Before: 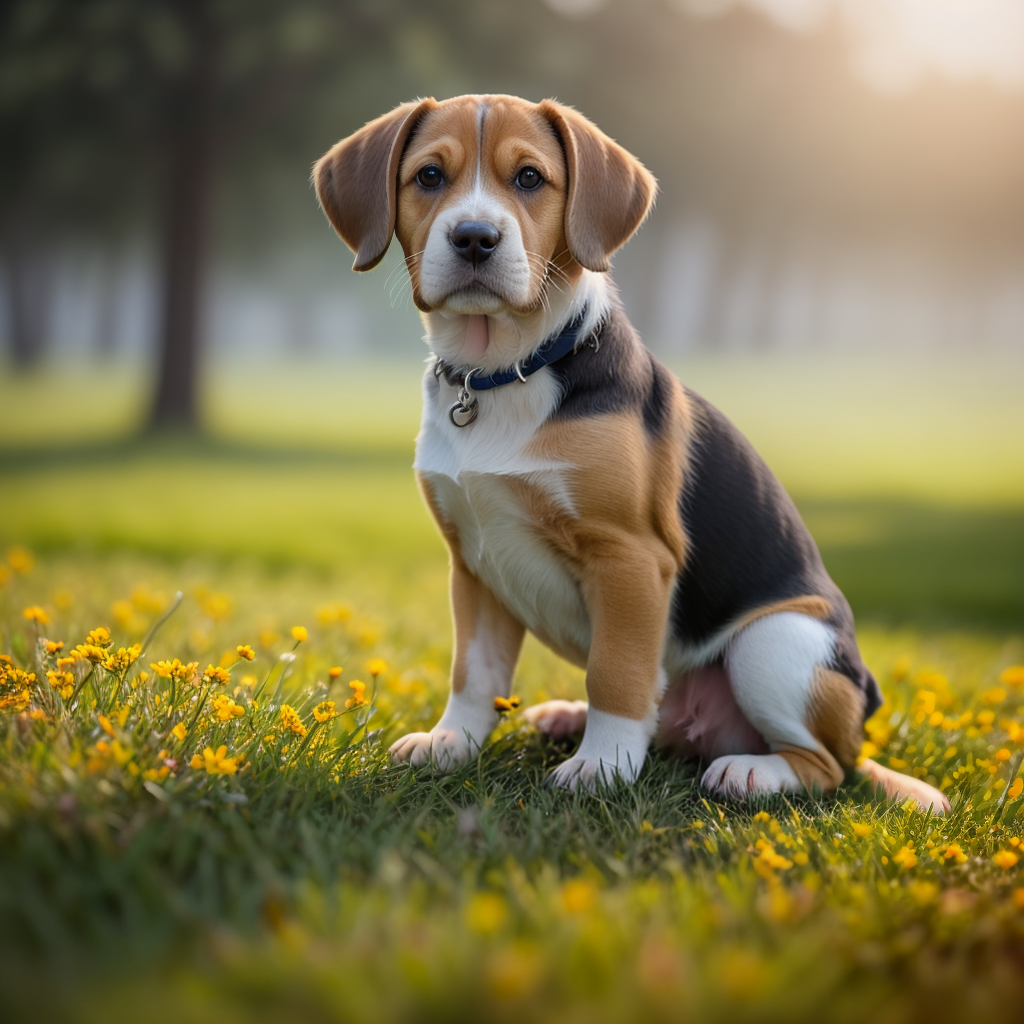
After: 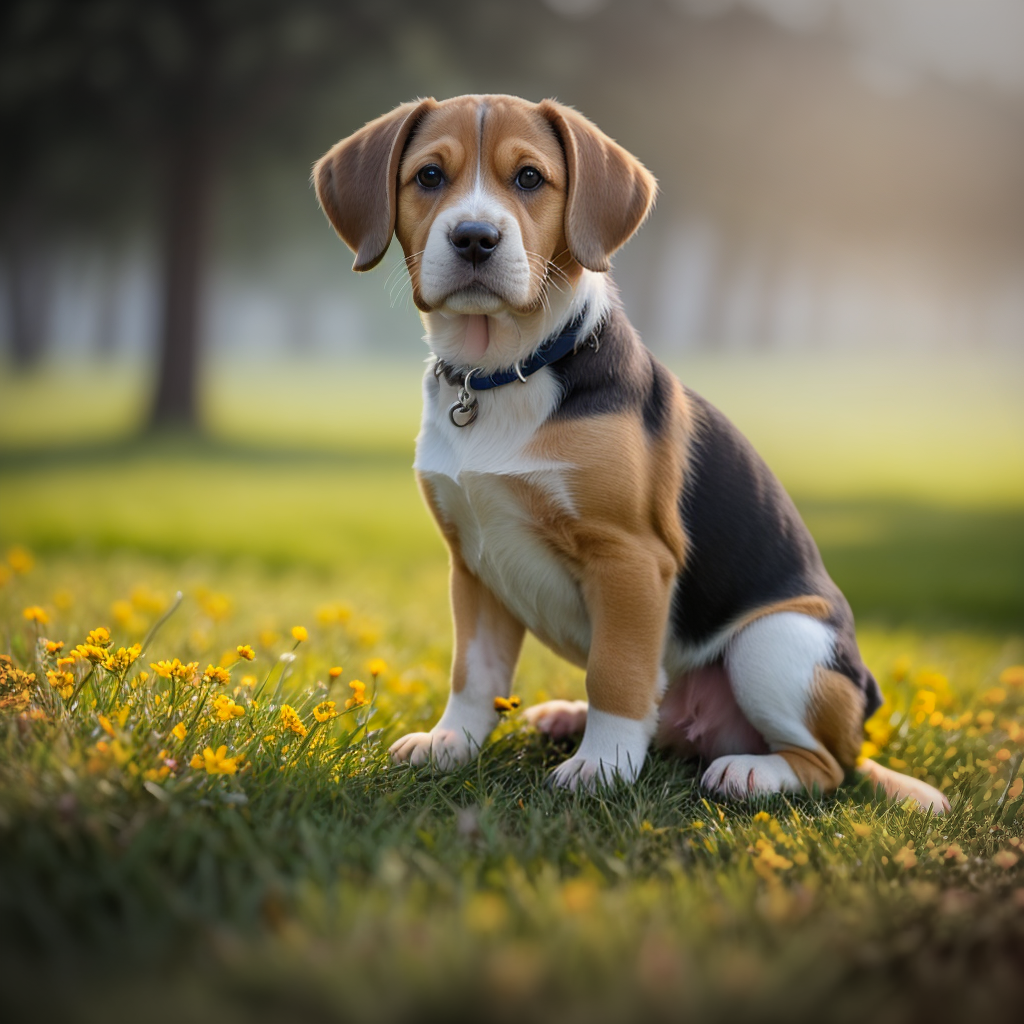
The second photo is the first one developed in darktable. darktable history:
vignetting: fall-off start 99.42%, brightness -0.513, saturation -0.52, width/height ratio 1.321, unbound false
